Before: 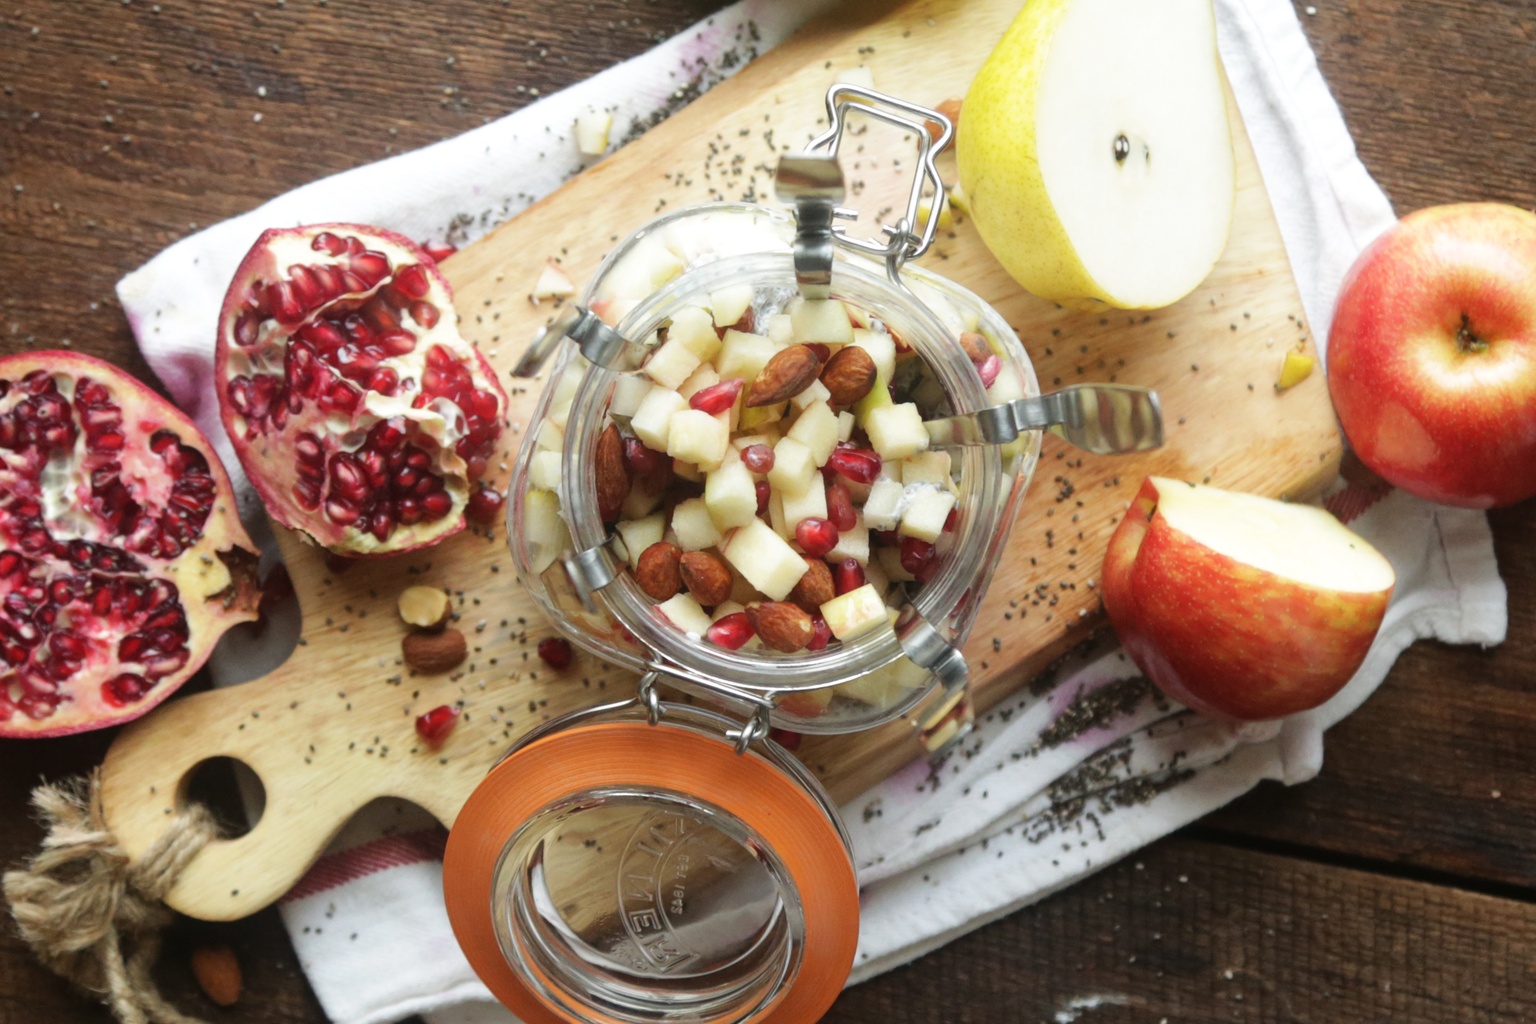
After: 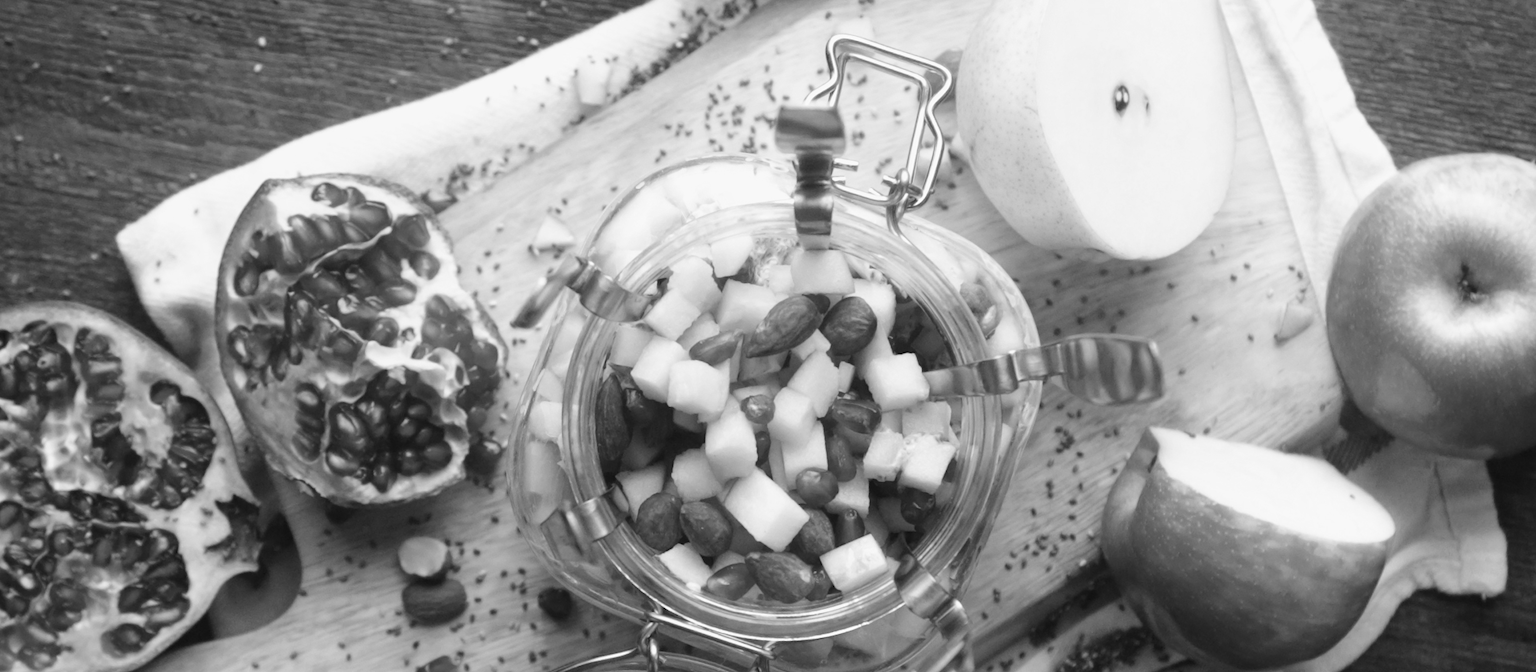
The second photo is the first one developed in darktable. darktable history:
crop and rotate: top 4.848%, bottom 29.503%
monochrome: a -35.87, b 49.73, size 1.7
